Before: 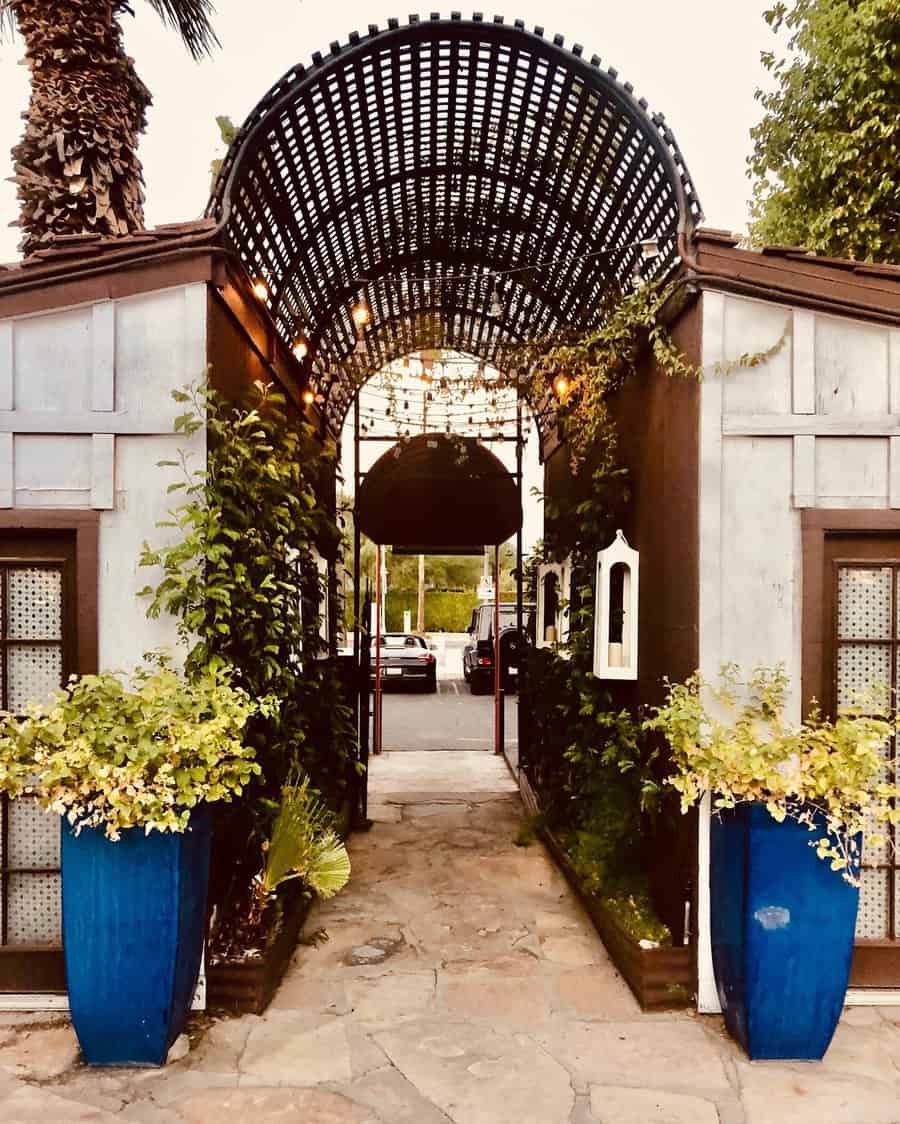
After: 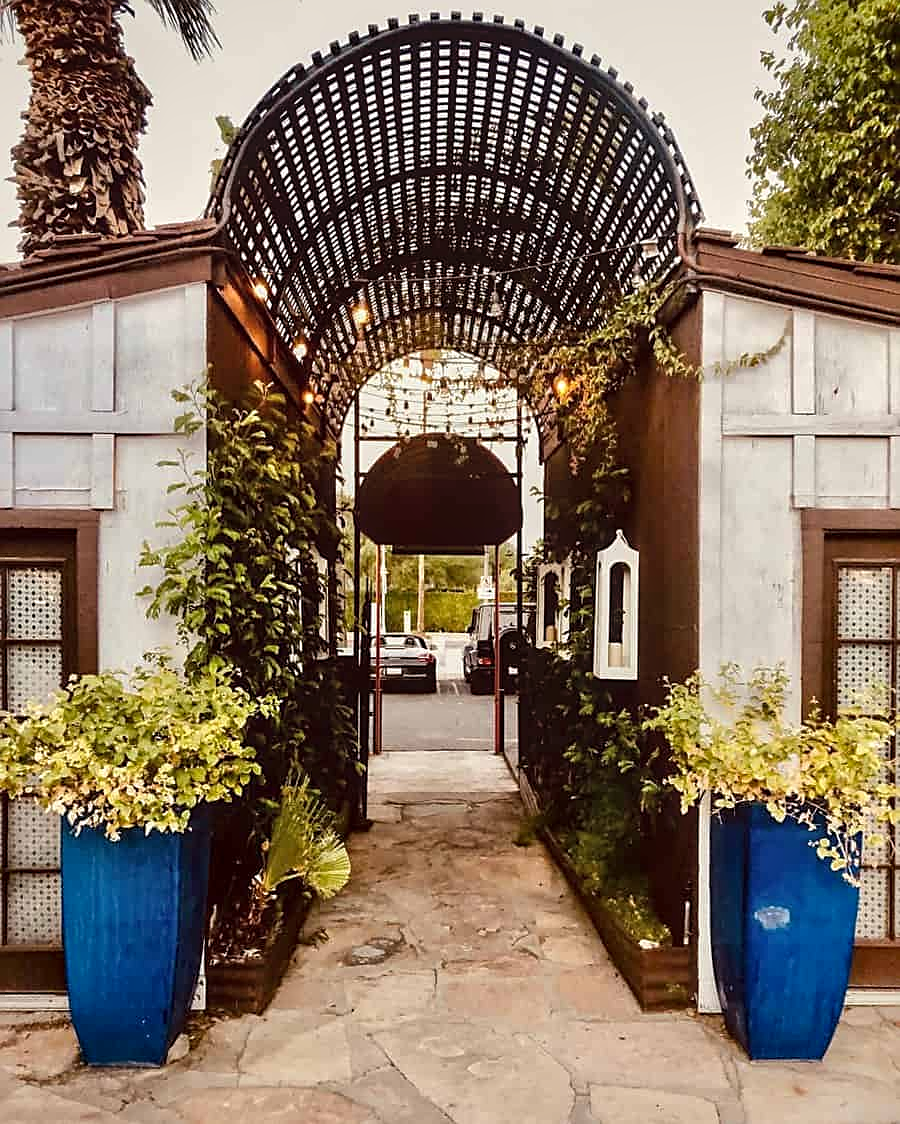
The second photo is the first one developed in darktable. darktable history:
local contrast: on, module defaults
sharpen: amount 0.478
vignetting: brightness -0.233, saturation 0.141
